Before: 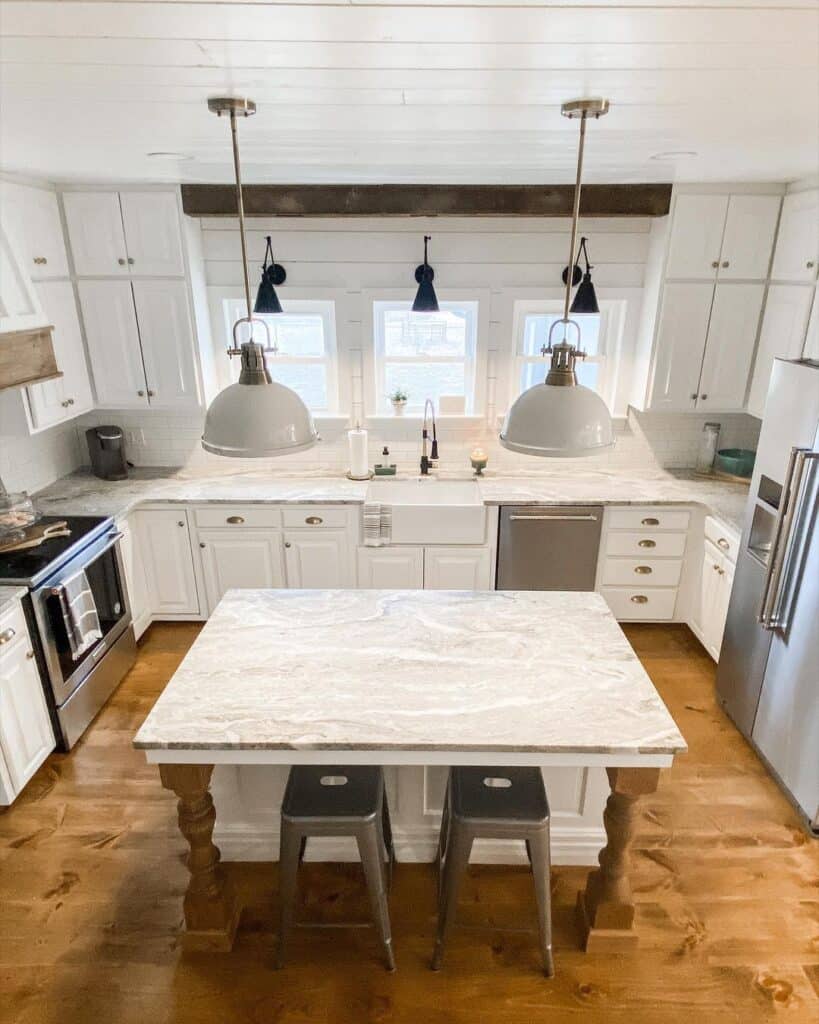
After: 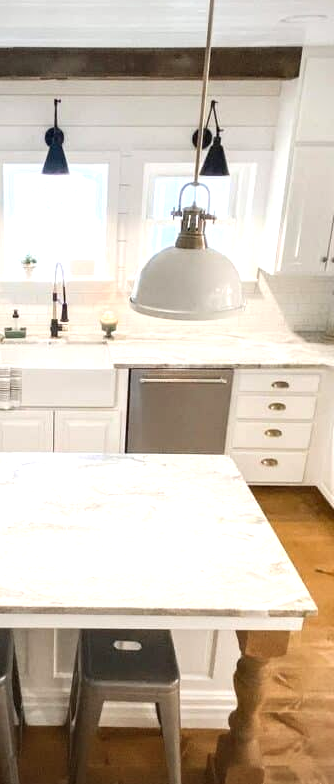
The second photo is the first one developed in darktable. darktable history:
vignetting: fall-off radius 61.19%, brightness -0.575
exposure: black level correction 0.001, exposure 0.499 EV, compensate exposure bias true, compensate highlight preservation false
crop: left 45.255%, top 13.419%, right 13.921%, bottom 9.938%
